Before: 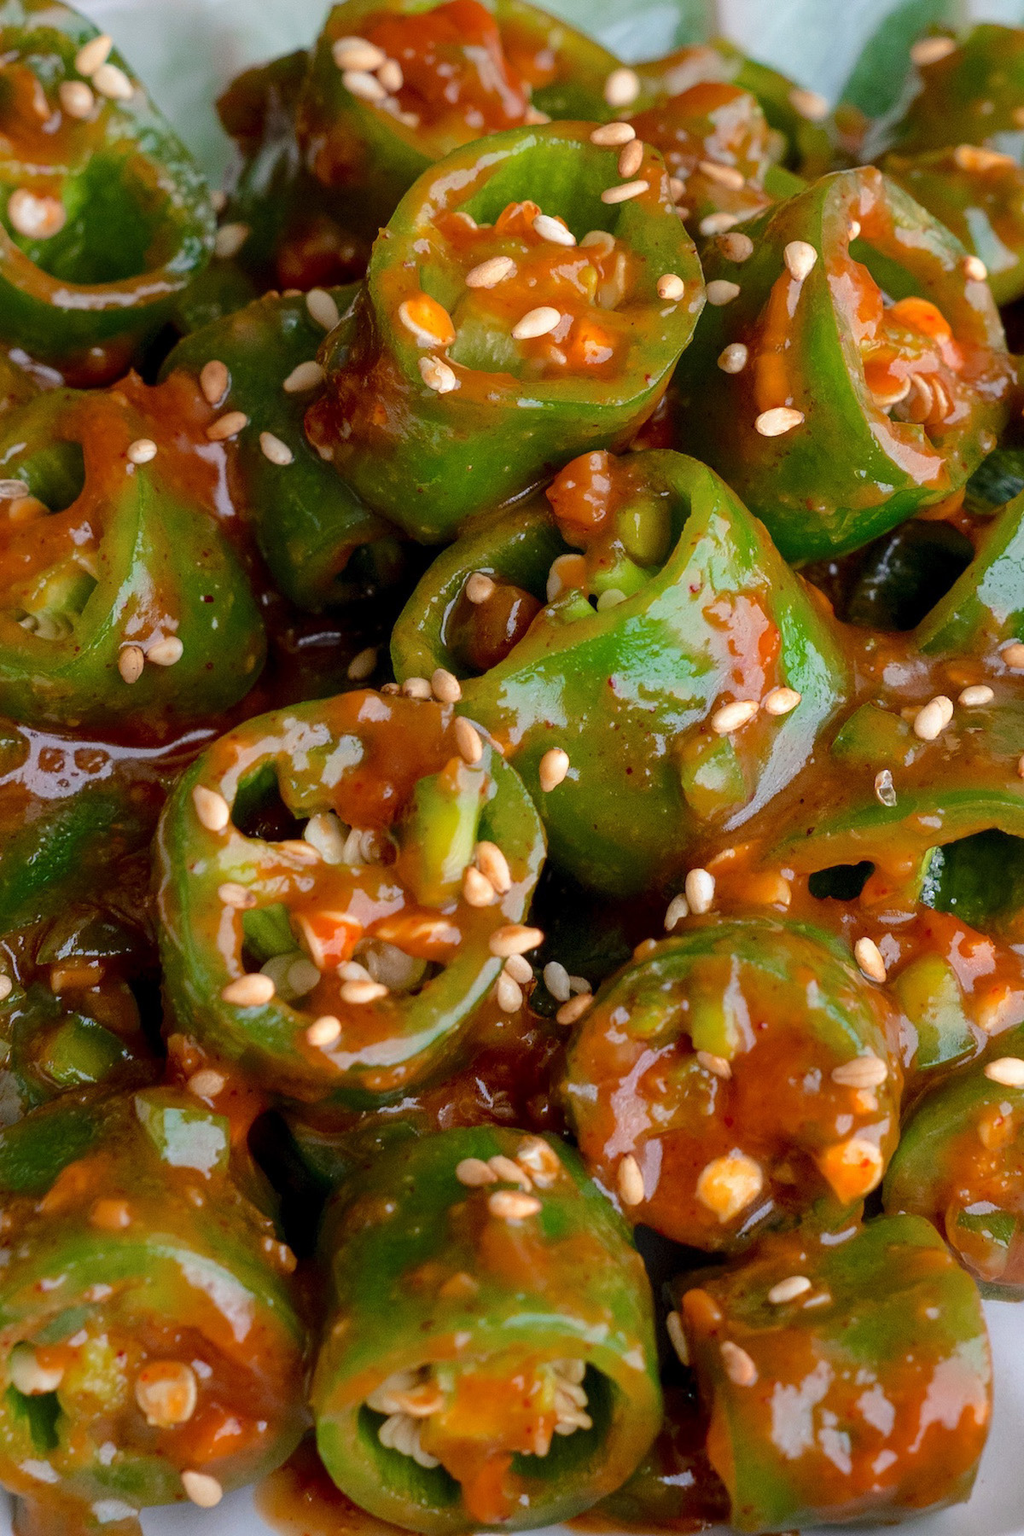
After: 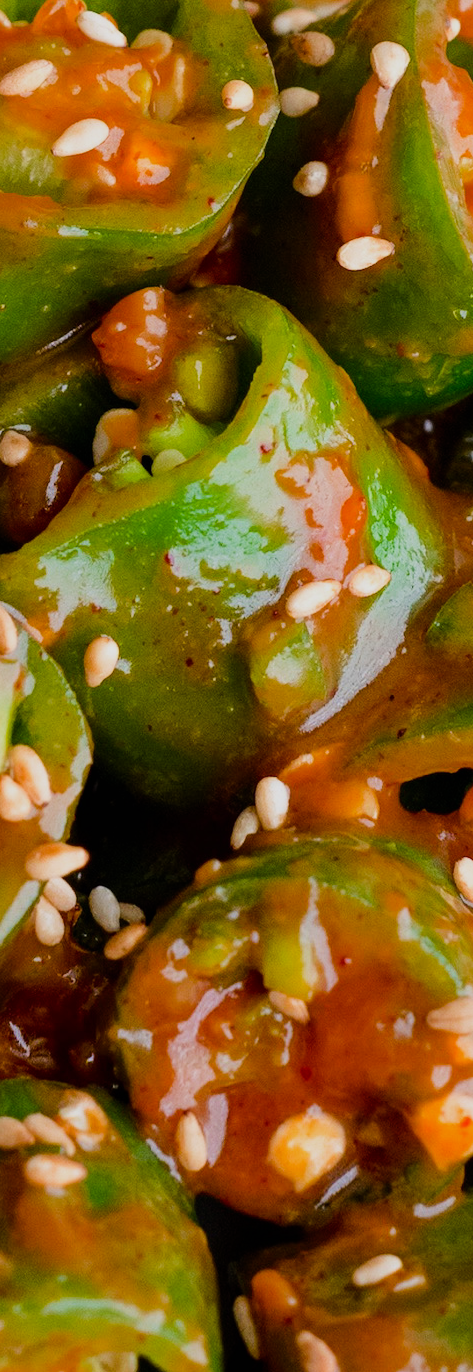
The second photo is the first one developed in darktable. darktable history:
sigmoid: on, module defaults
crop: left 45.721%, top 13.393%, right 14.118%, bottom 10.01%
